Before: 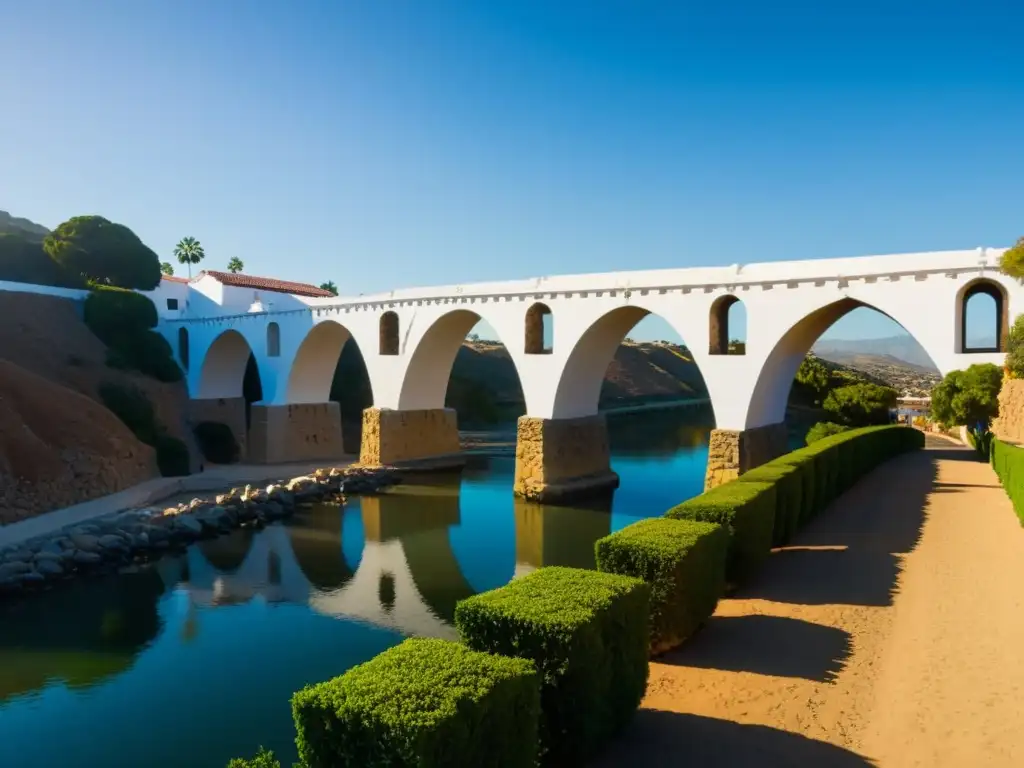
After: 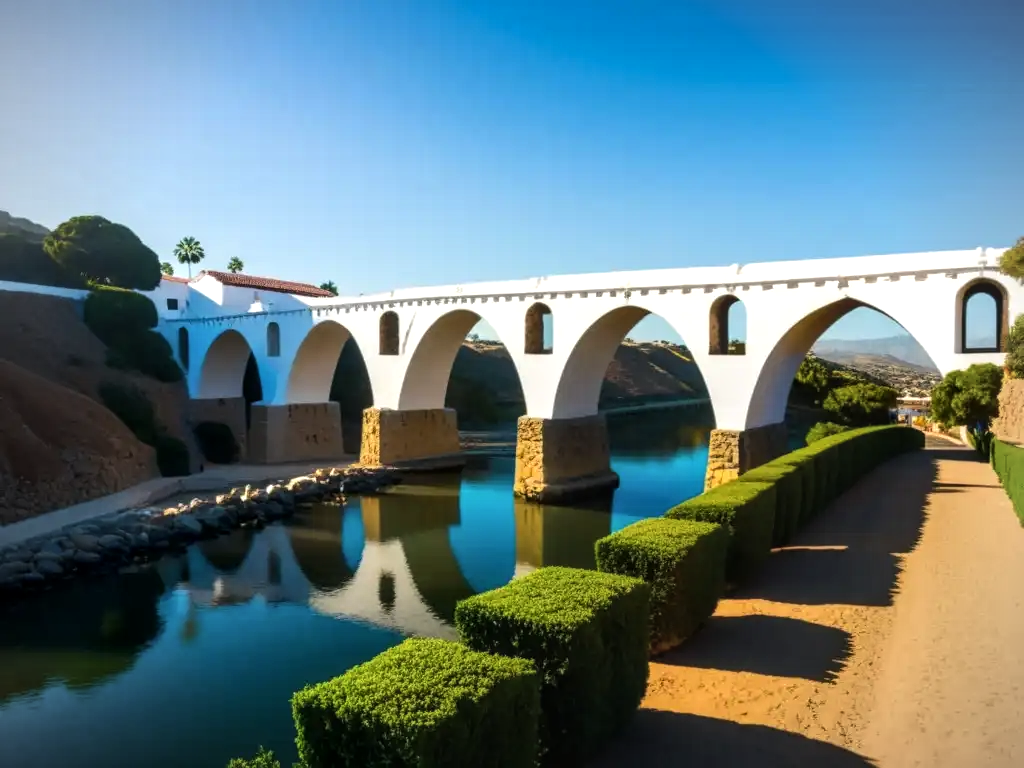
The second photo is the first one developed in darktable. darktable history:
vignetting: fall-off radius 60.92%
local contrast: on, module defaults
tone equalizer: -8 EV -0.417 EV, -7 EV -0.389 EV, -6 EV -0.333 EV, -5 EV -0.222 EV, -3 EV 0.222 EV, -2 EV 0.333 EV, -1 EV 0.389 EV, +0 EV 0.417 EV, edges refinement/feathering 500, mask exposure compensation -1.57 EV, preserve details no
